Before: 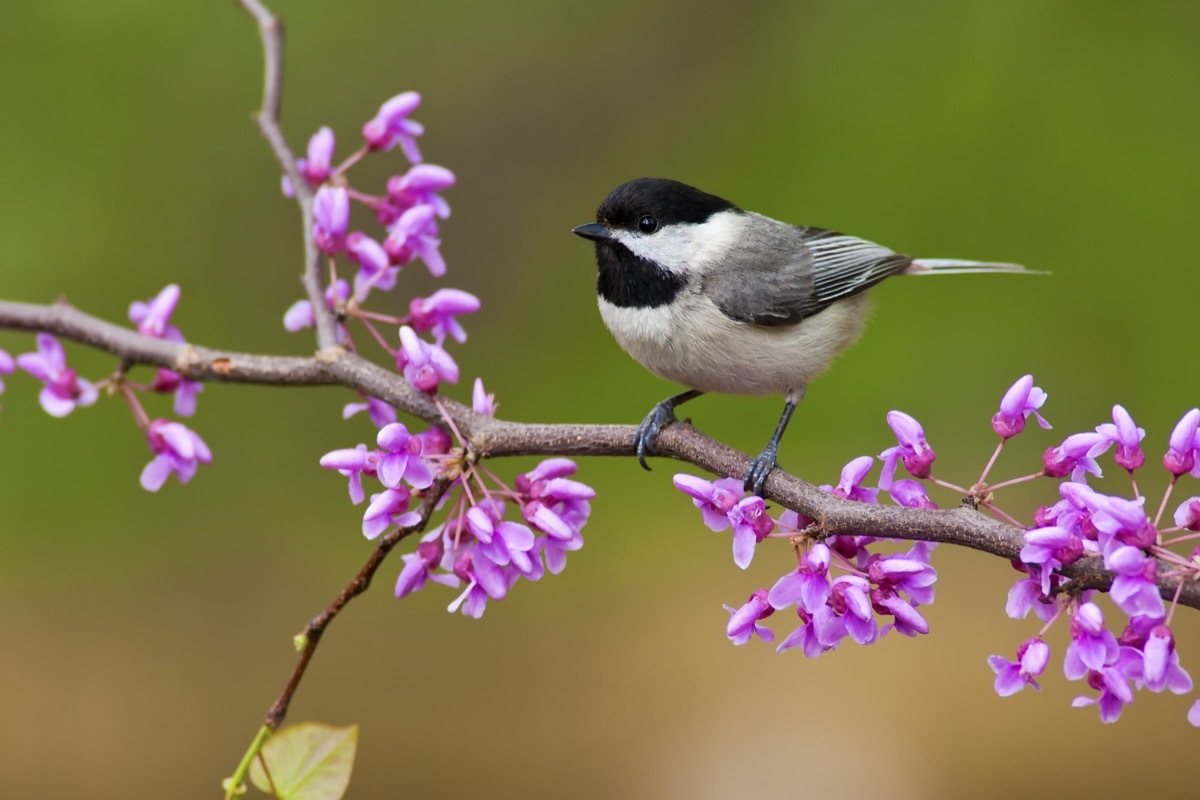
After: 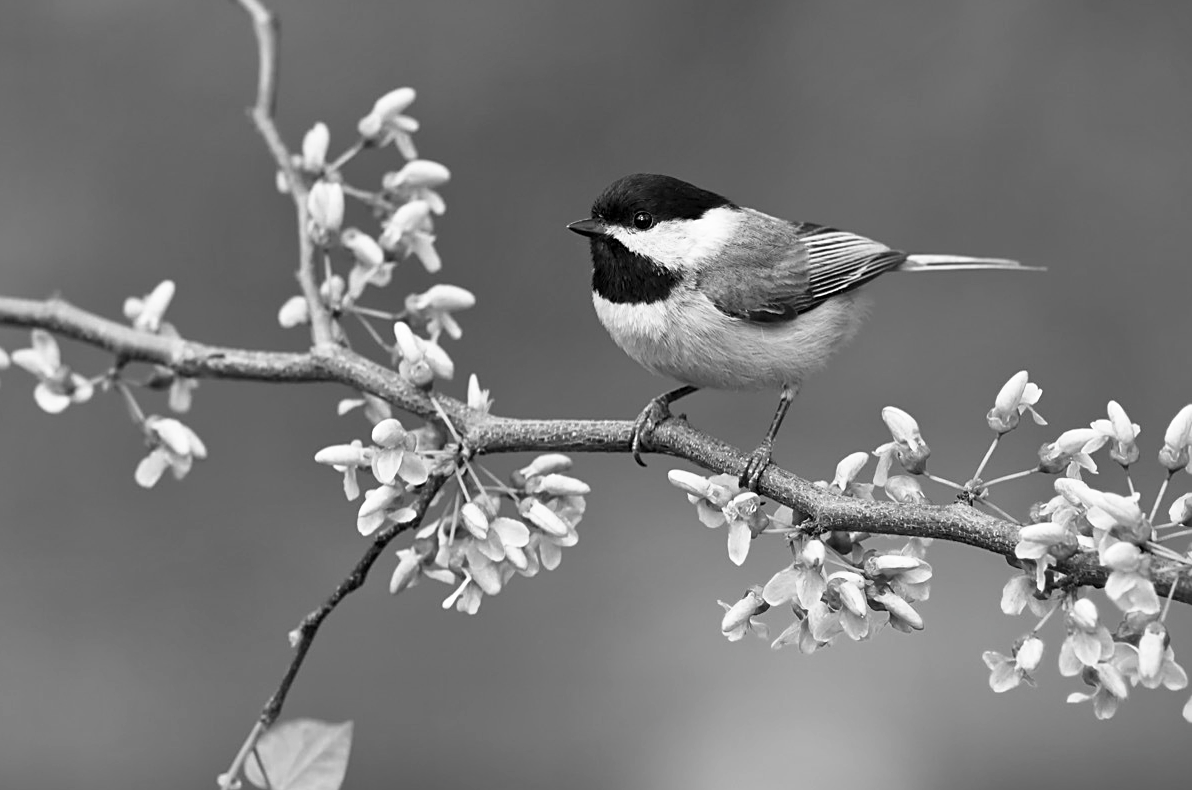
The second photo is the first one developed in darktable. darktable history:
color calibration: output gray [0.22, 0.42, 0.37, 0], illuminant as shot in camera, x 0.385, y 0.38, temperature 3961.84 K
crop: left 0.446%, top 0.62%, right 0.189%, bottom 0.515%
sharpen: on, module defaults
tone curve: curves: ch0 [(0, 0) (0.003, 0.003) (0.011, 0.012) (0.025, 0.027) (0.044, 0.048) (0.069, 0.076) (0.1, 0.109) (0.136, 0.148) (0.177, 0.194) (0.224, 0.245) (0.277, 0.303) (0.335, 0.366) (0.399, 0.436) (0.468, 0.511) (0.543, 0.593) (0.623, 0.681) (0.709, 0.775) (0.801, 0.875) (0.898, 0.954) (1, 1)], color space Lab, independent channels, preserve colors none
